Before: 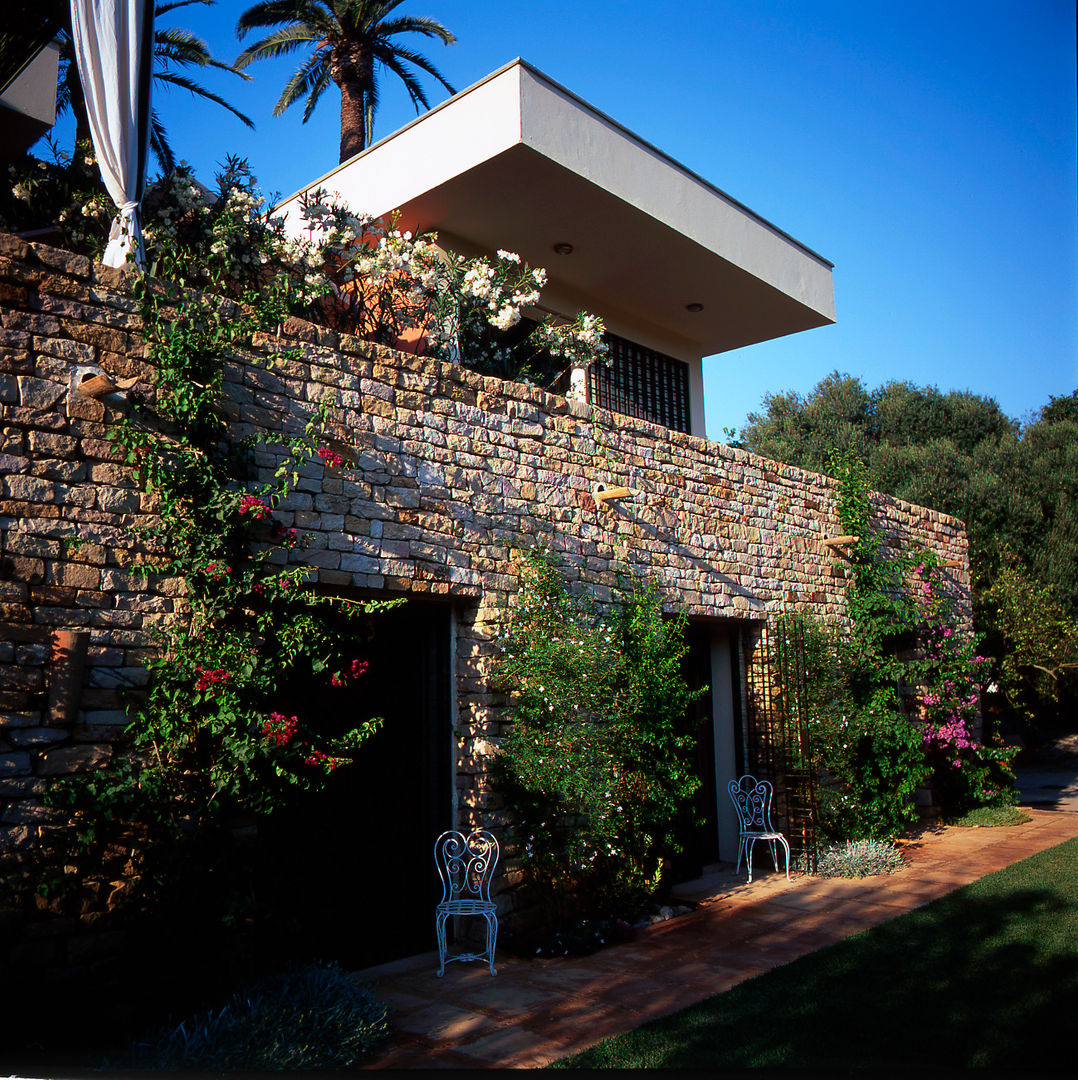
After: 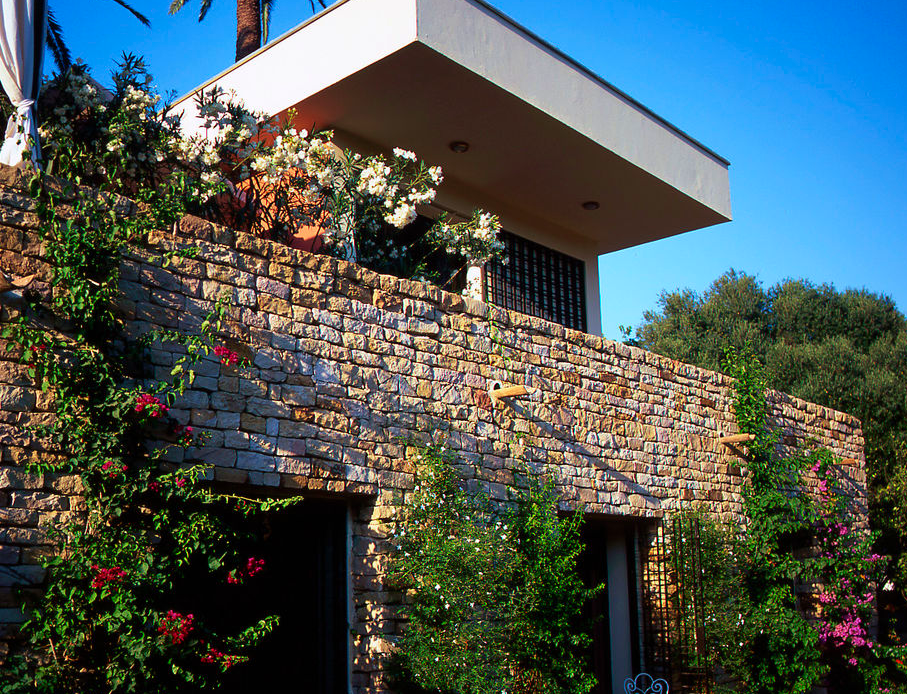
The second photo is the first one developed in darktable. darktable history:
crop and rotate: left 9.665%, top 9.501%, right 6.125%, bottom 26.193%
contrast brightness saturation: saturation 0.104
velvia: on, module defaults
